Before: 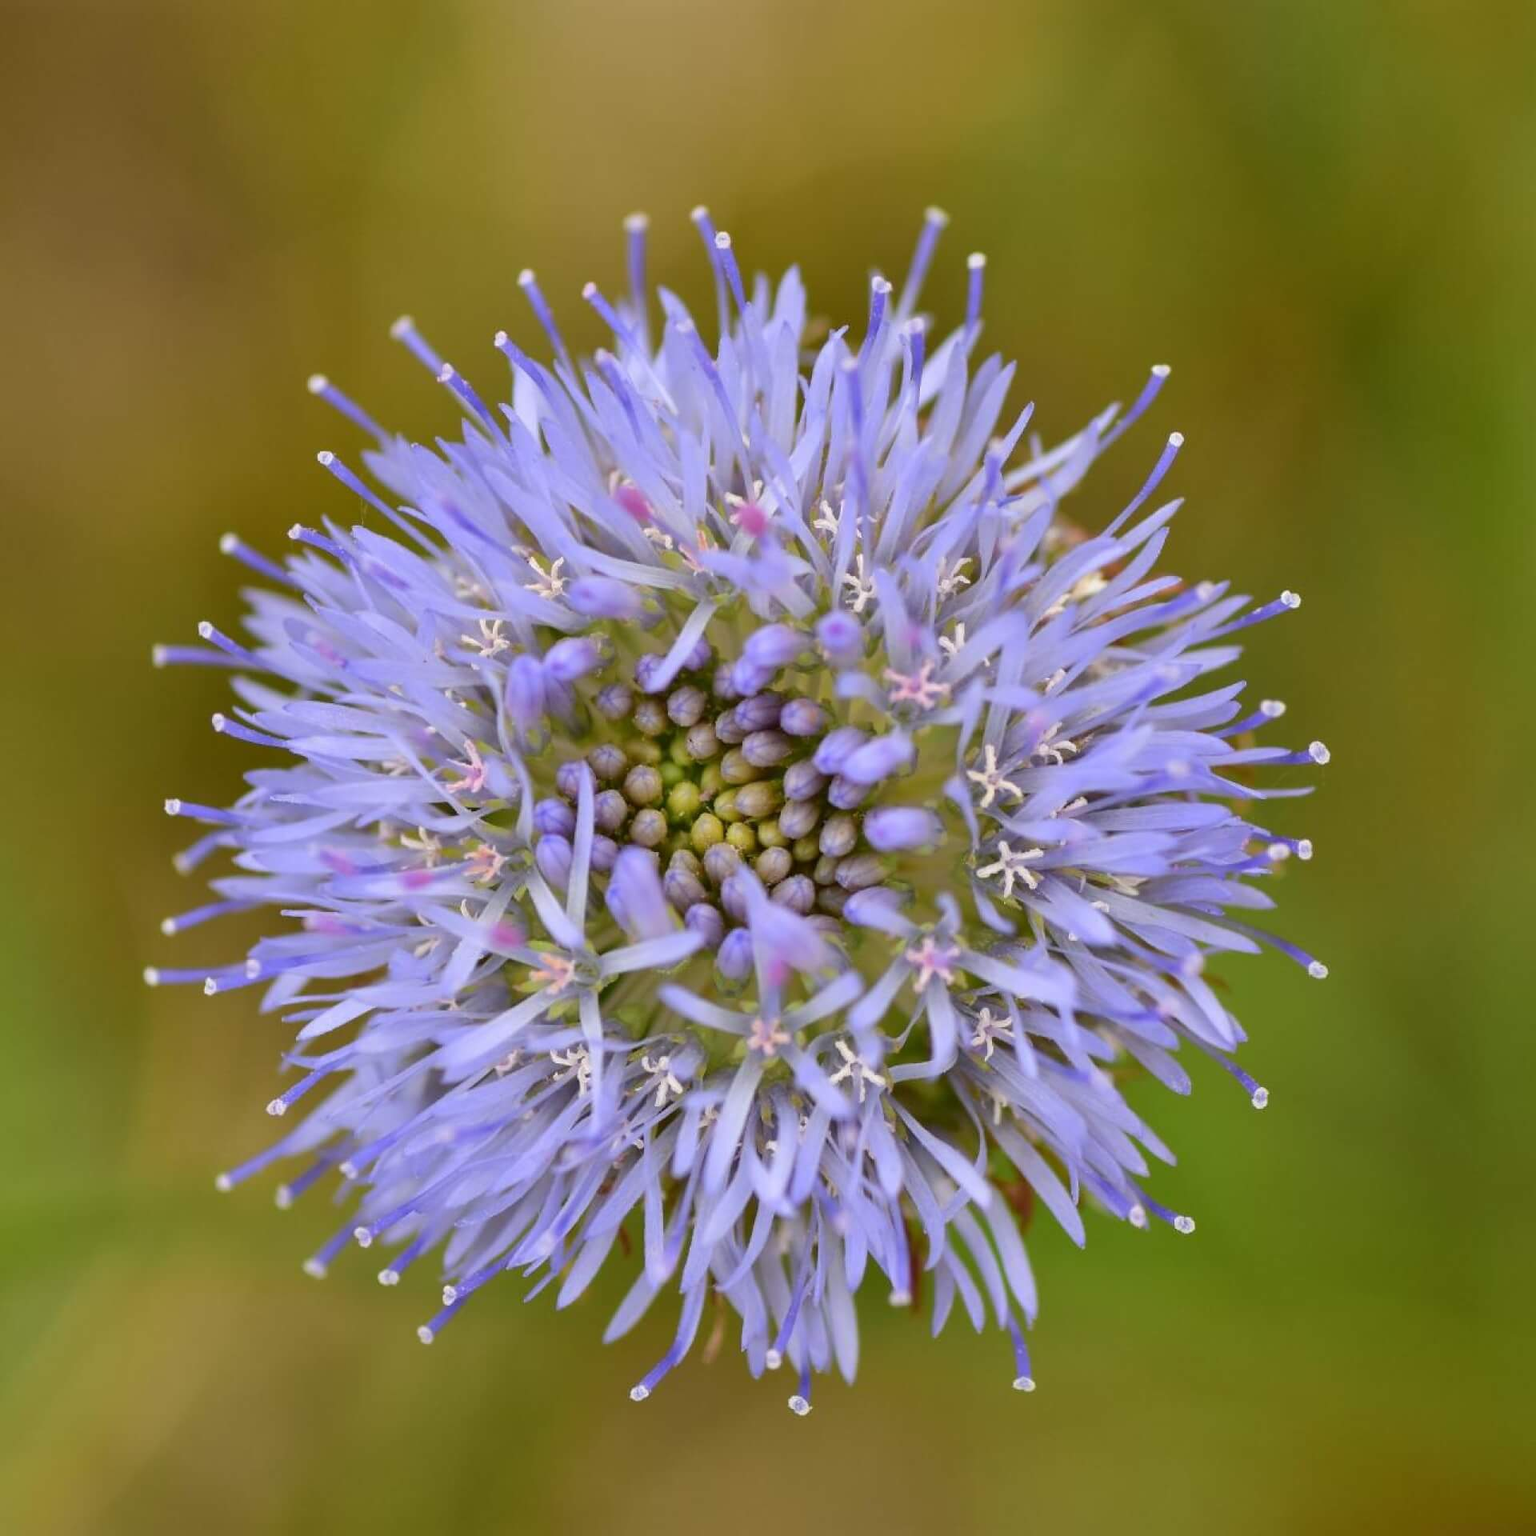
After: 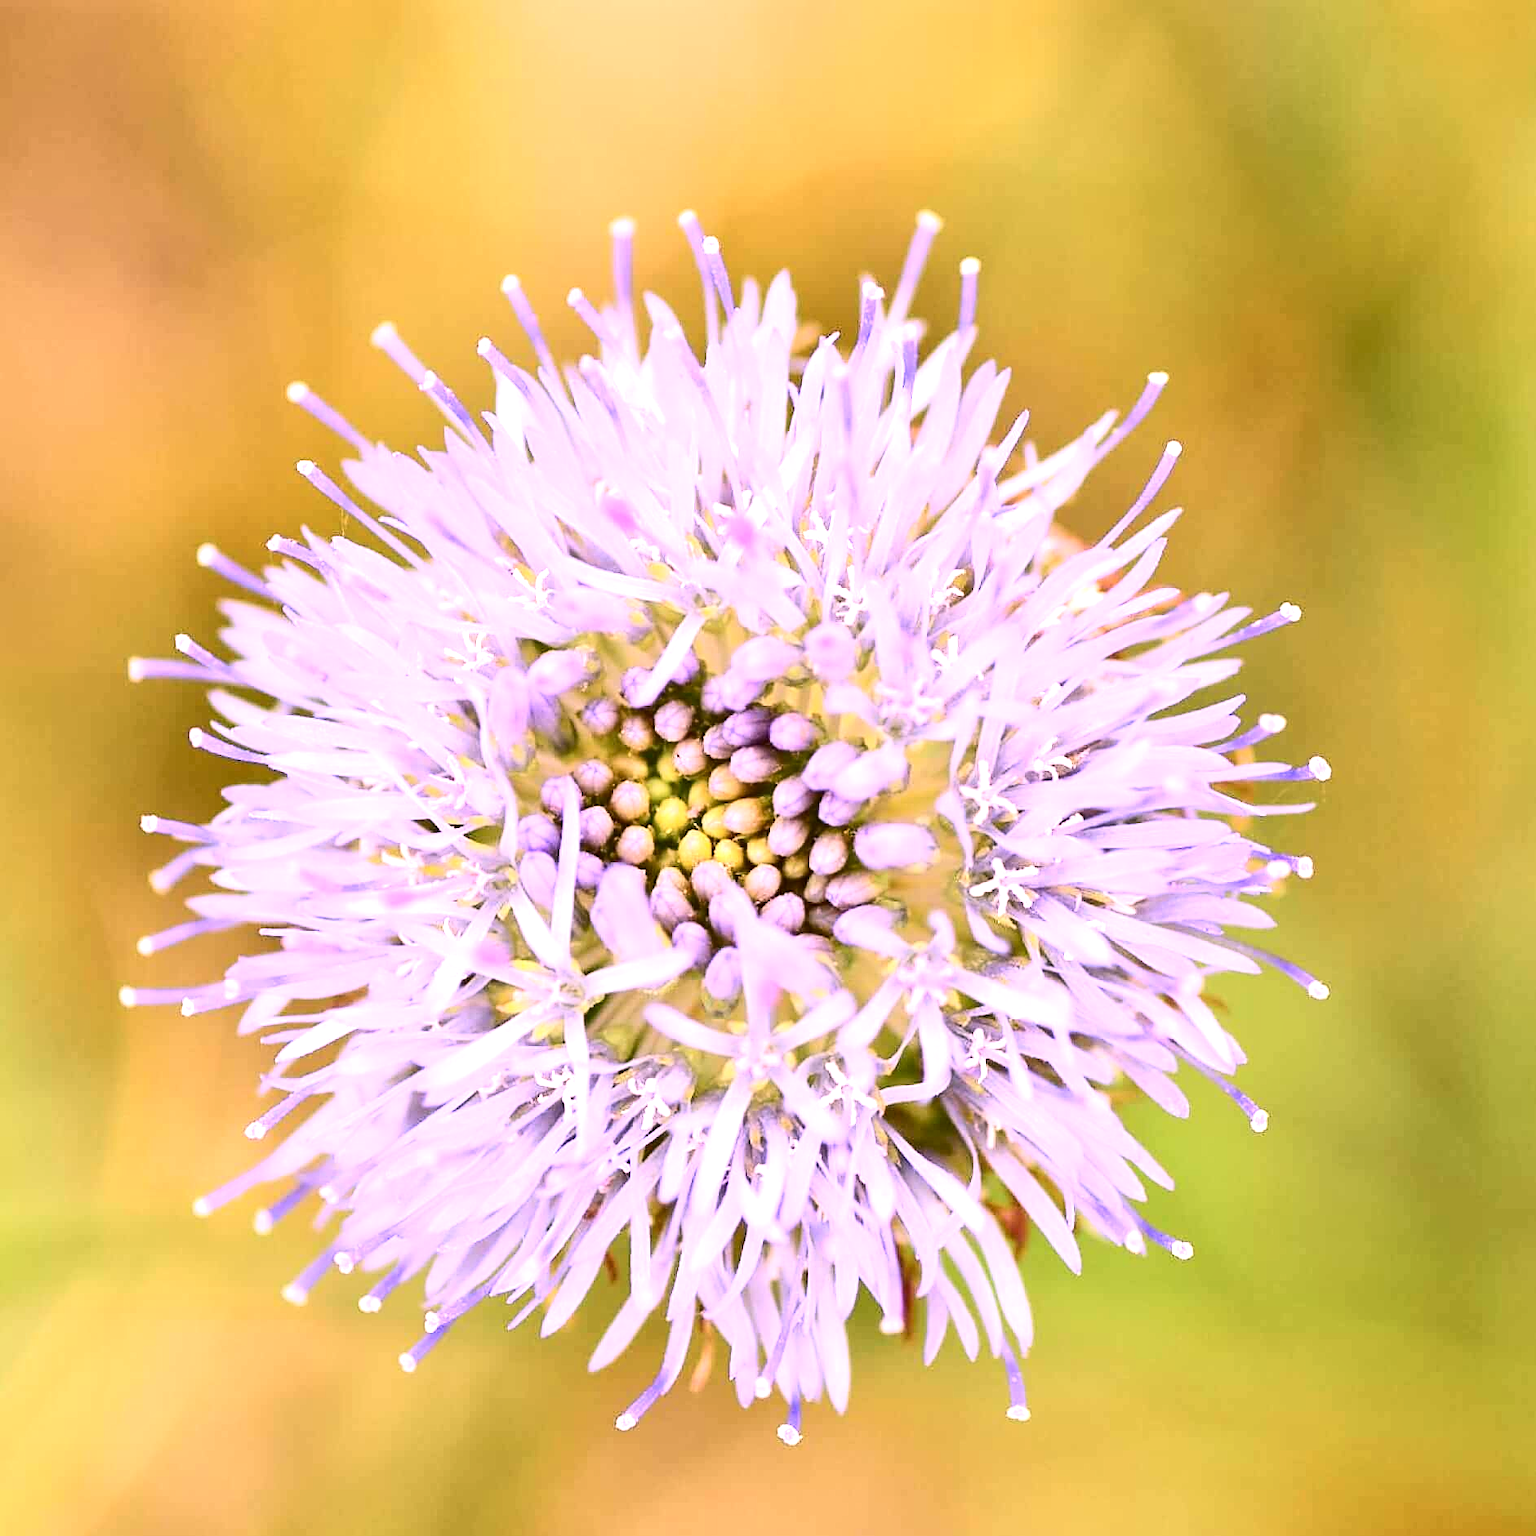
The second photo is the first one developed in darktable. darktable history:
sharpen: on, module defaults
exposure: black level correction 0, exposure 1.2 EV, compensate exposure bias true, compensate highlight preservation false
contrast brightness saturation: contrast 0.28
white balance: red 1.188, blue 1.11
crop: left 1.743%, right 0.268%, bottom 2.011%
tone equalizer: on, module defaults
